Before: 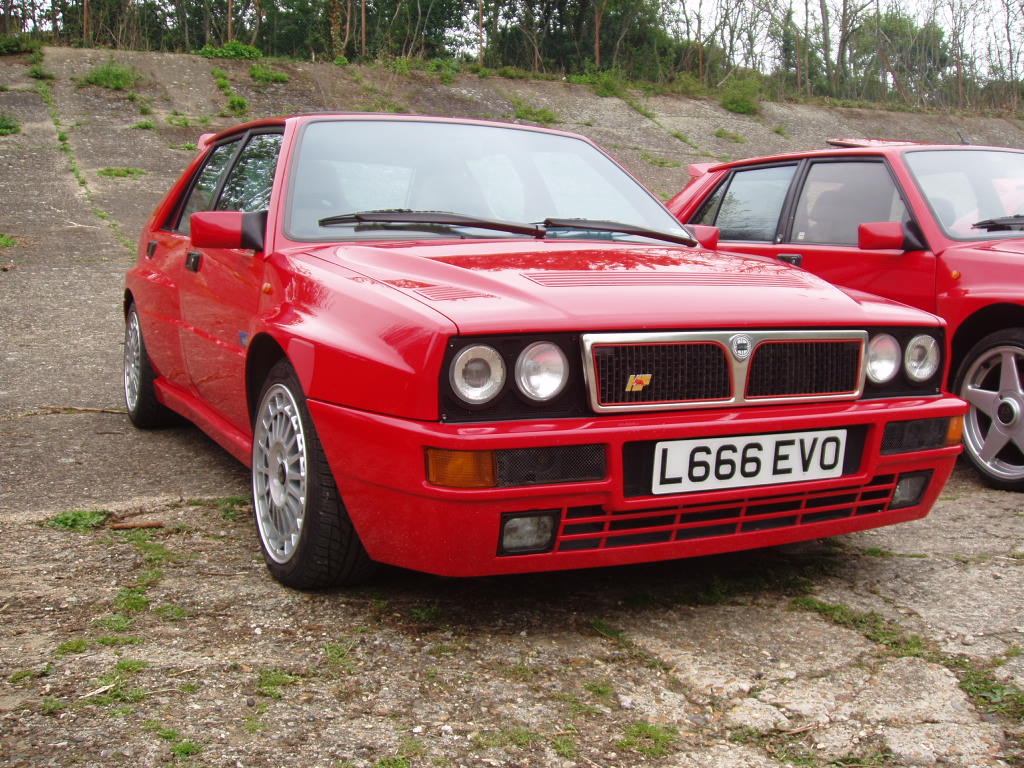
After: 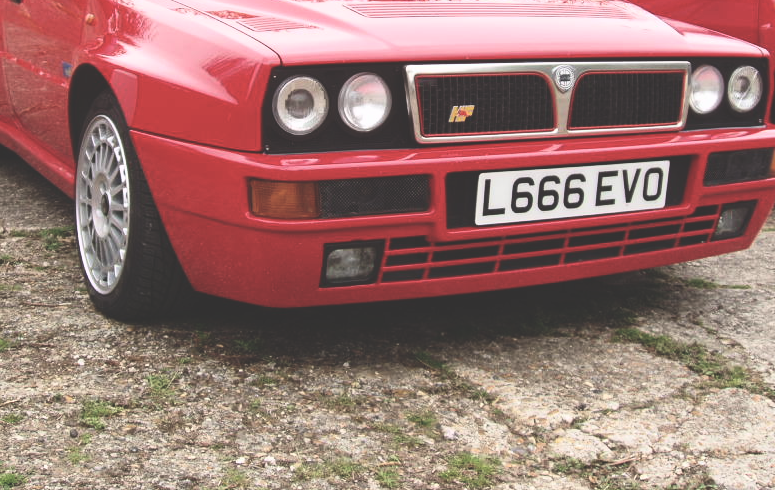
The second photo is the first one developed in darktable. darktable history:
exposure: black level correction -0.062, exposure -0.05 EV, compensate highlight preservation false
crop and rotate: left 17.299%, top 35.115%, right 7.015%, bottom 1.024%
contrast brightness saturation: contrast 0.28
